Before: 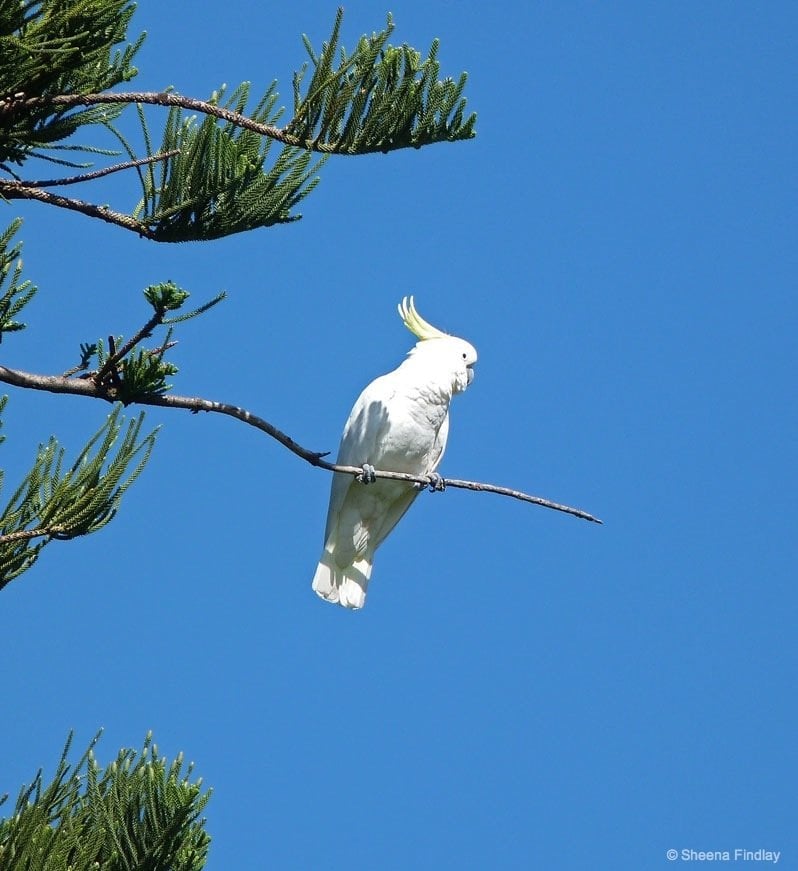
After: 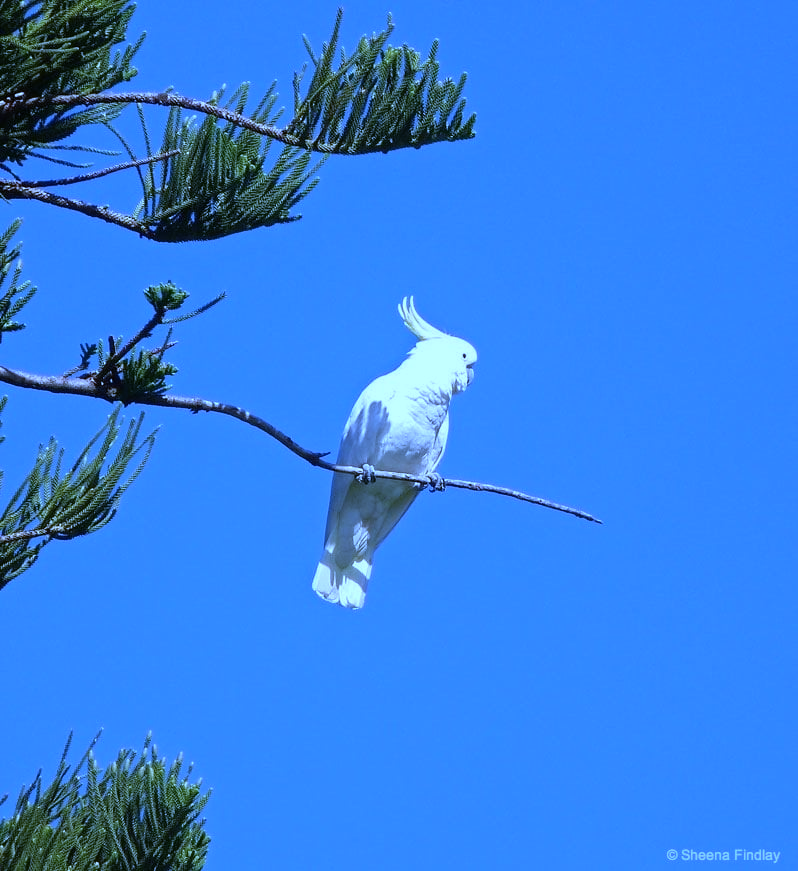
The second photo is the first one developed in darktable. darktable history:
white balance: red 0.766, blue 1.537
